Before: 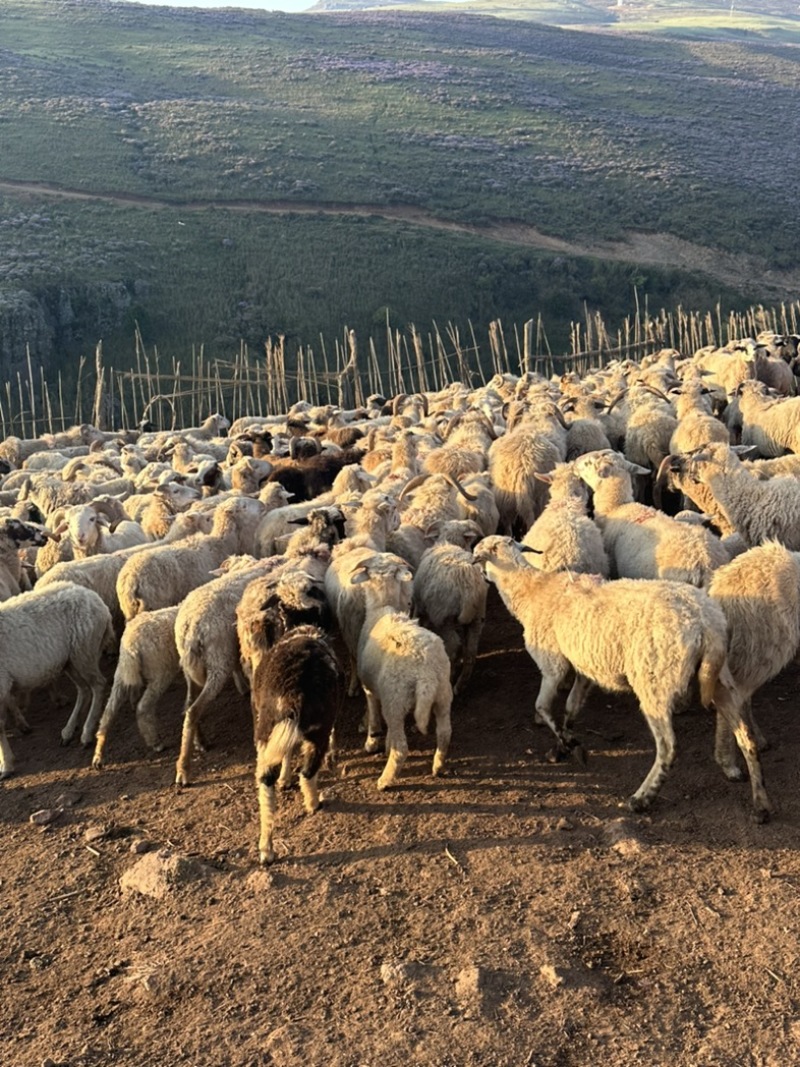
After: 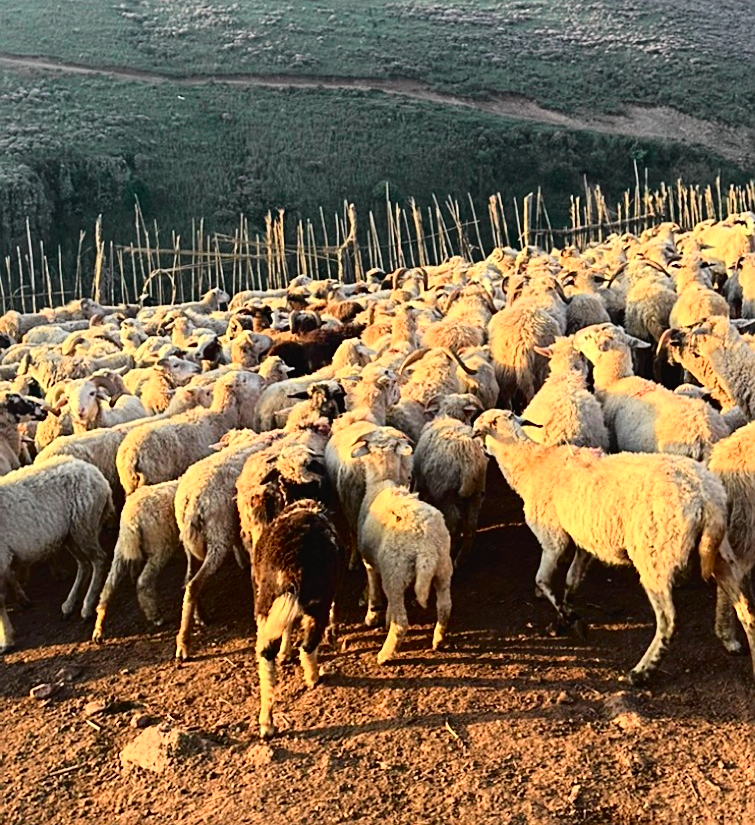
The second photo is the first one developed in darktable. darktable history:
tone curve: curves: ch0 [(0, 0.014) (0.17, 0.099) (0.398, 0.423) (0.725, 0.828) (0.872, 0.918) (1, 0.981)]; ch1 [(0, 0) (0.402, 0.36) (0.489, 0.491) (0.5, 0.503) (0.515, 0.52) (0.545, 0.572) (0.615, 0.662) (0.701, 0.725) (1, 1)]; ch2 [(0, 0) (0.42, 0.458) (0.485, 0.499) (0.503, 0.503) (0.531, 0.542) (0.561, 0.594) (0.644, 0.694) (0.717, 0.753) (1, 0.991)], color space Lab, independent channels, preserve colors none
sharpen: on, module defaults
exposure: black level correction -0.001, exposure 0.079 EV, compensate highlight preservation false
crop and rotate: angle 0.061°, top 11.802%, right 5.435%, bottom 10.762%
